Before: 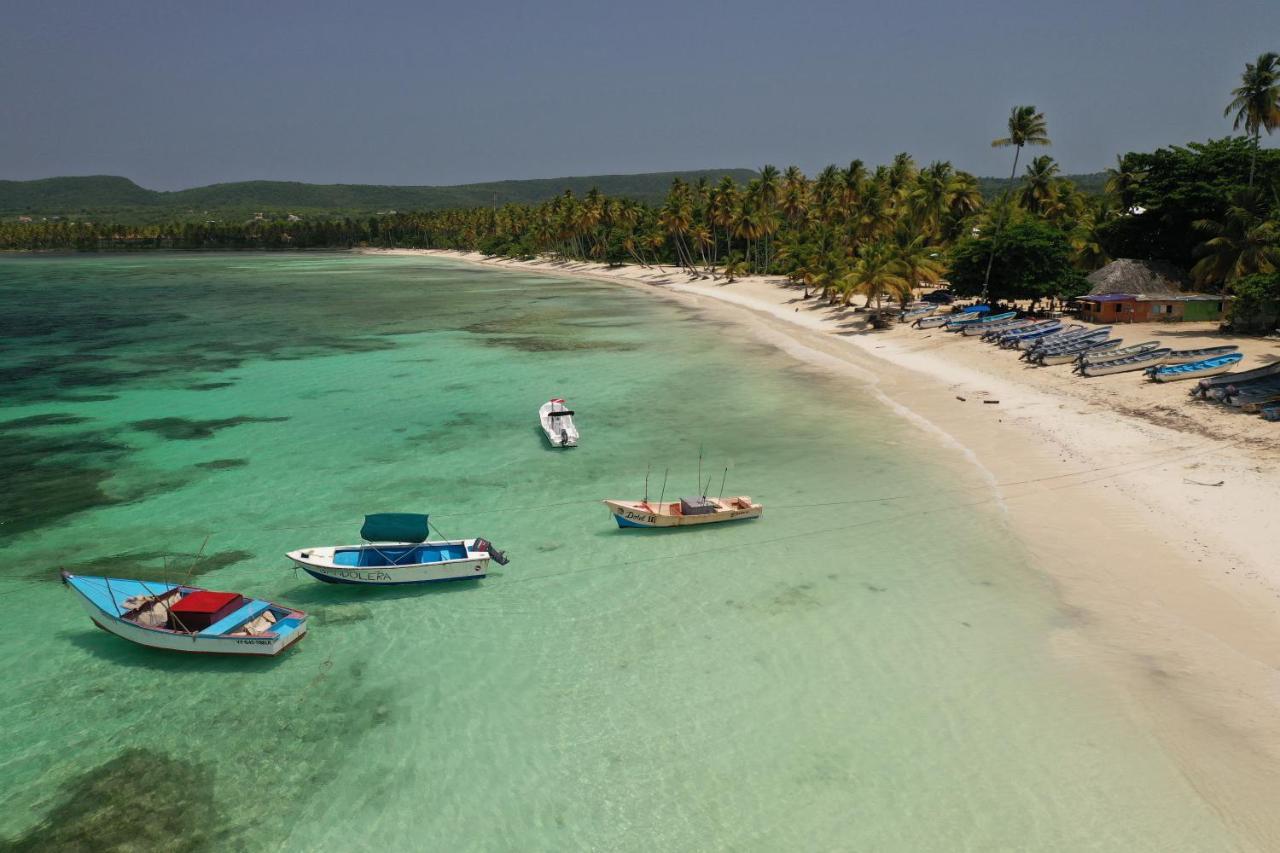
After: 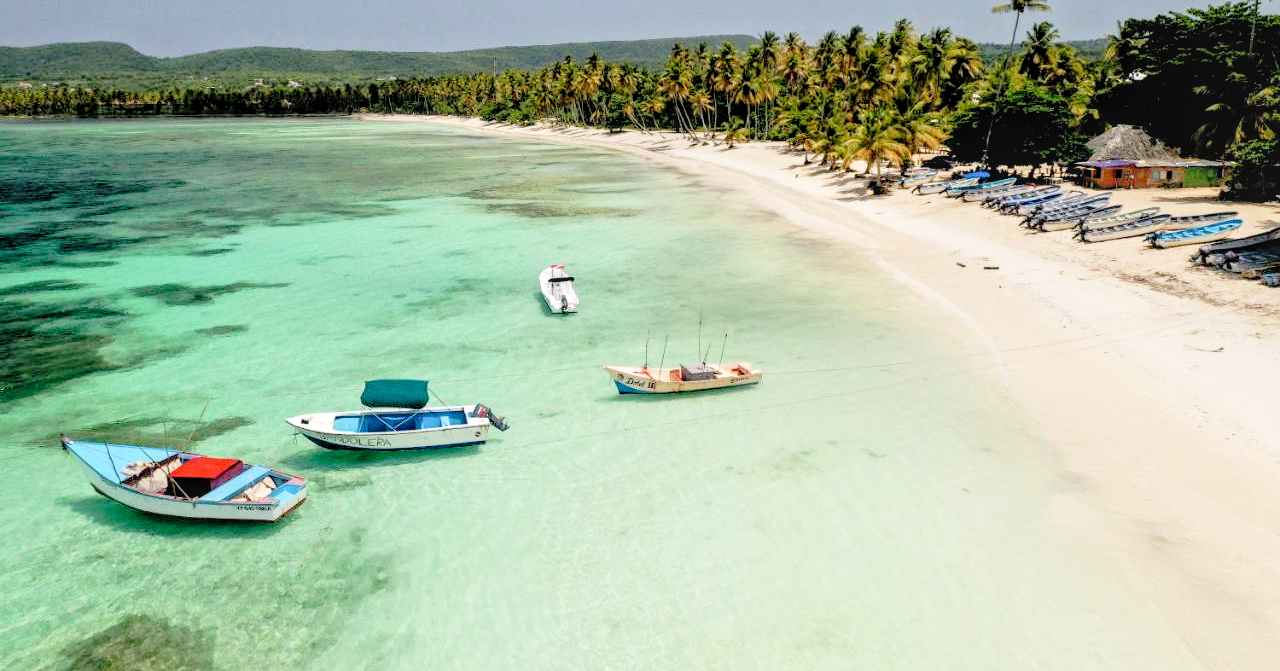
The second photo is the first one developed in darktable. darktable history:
rgb levels: preserve colors sum RGB, levels [[0.038, 0.433, 0.934], [0, 0.5, 1], [0, 0.5, 1]]
exposure: black level correction 0, exposure 0.7 EV, compensate exposure bias true, compensate highlight preservation false
filmic rgb: black relative exposure -4.93 EV, white relative exposure 2.84 EV, hardness 3.72
crop and rotate: top 15.774%, bottom 5.506%
local contrast: on, module defaults
tone curve: curves: ch0 [(0, 0) (0.003, 0.012) (0.011, 0.015) (0.025, 0.023) (0.044, 0.036) (0.069, 0.047) (0.1, 0.062) (0.136, 0.1) (0.177, 0.15) (0.224, 0.219) (0.277, 0.3) (0.335, 0.401) (0.399, 0.49) (0.468, 0.569) (0.543, 0.641) (0.623, 0.73) (0.709, 0.806) (0.801, 0.88) (0.898, 0.939) (1, 1)], preserve colors none
